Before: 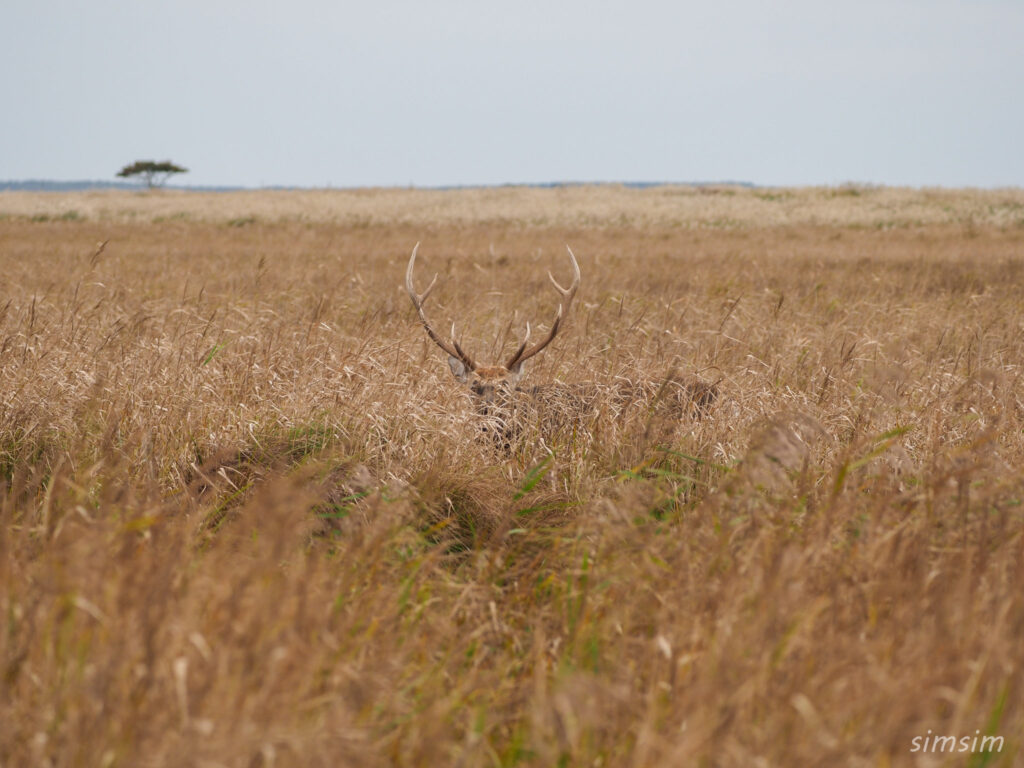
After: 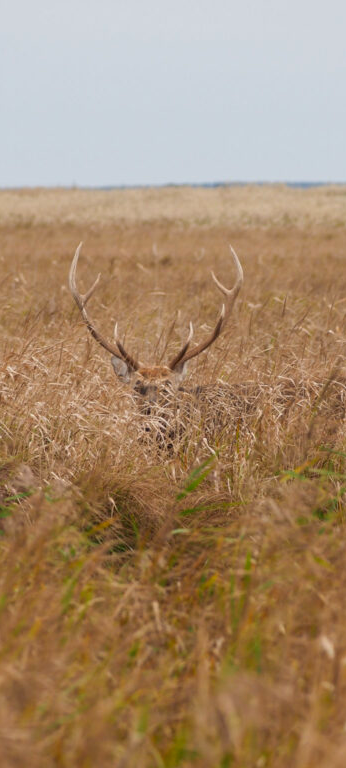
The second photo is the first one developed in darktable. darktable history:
contrast brightness saturation: saturation 0.099
crop: left 32.981%, right 33.148%
